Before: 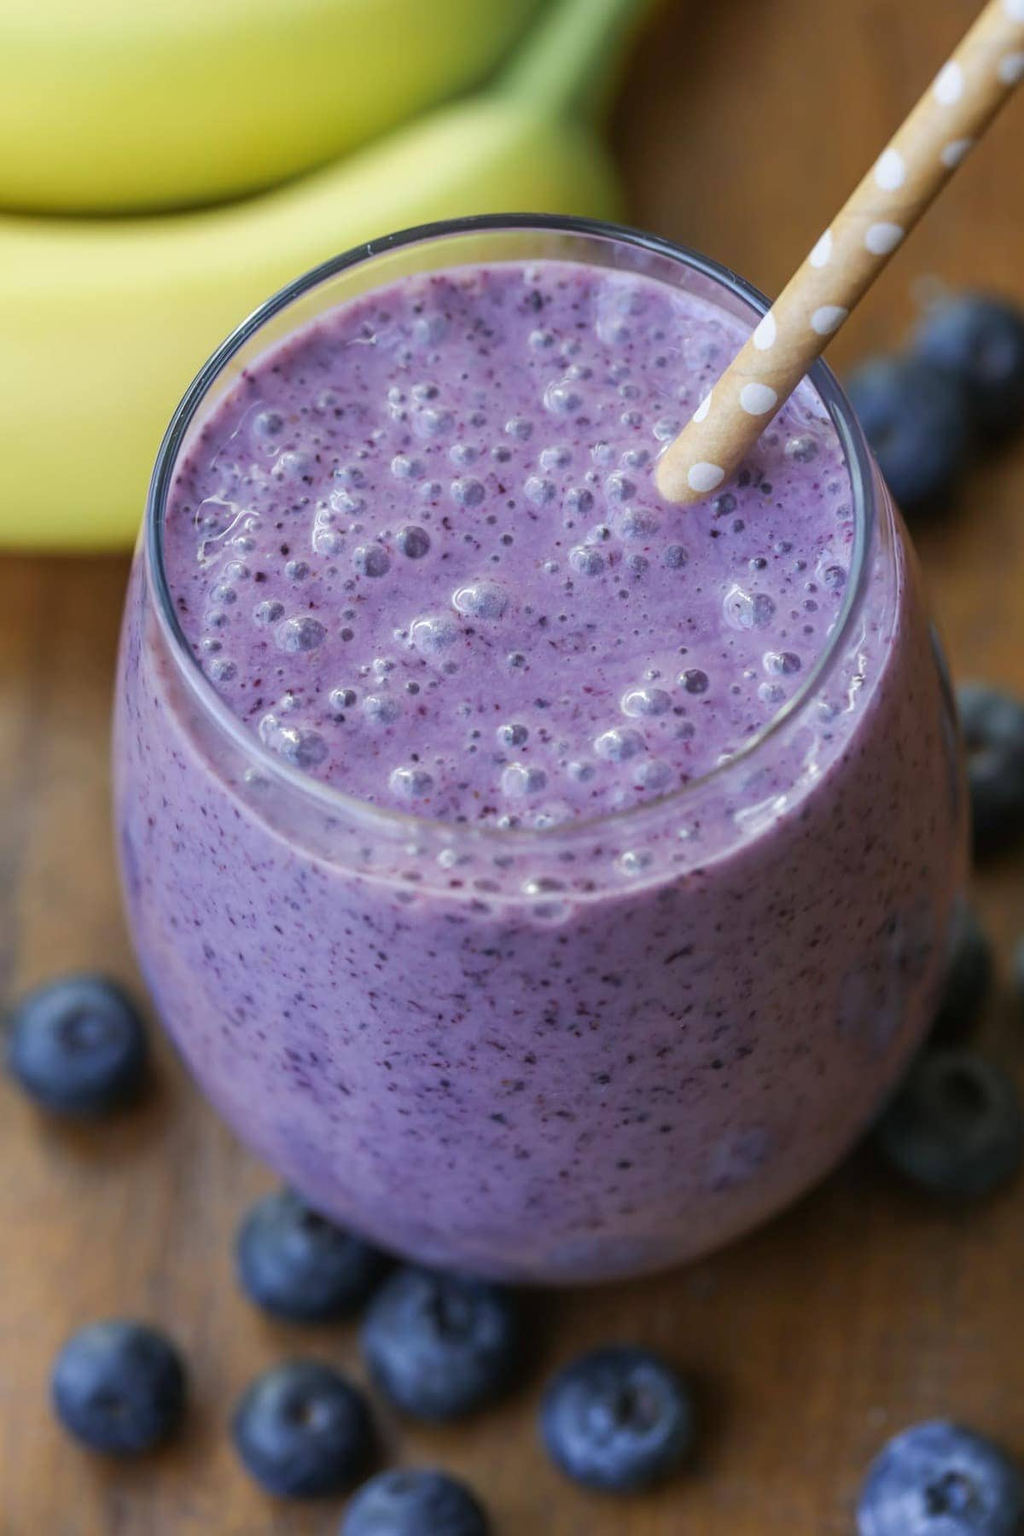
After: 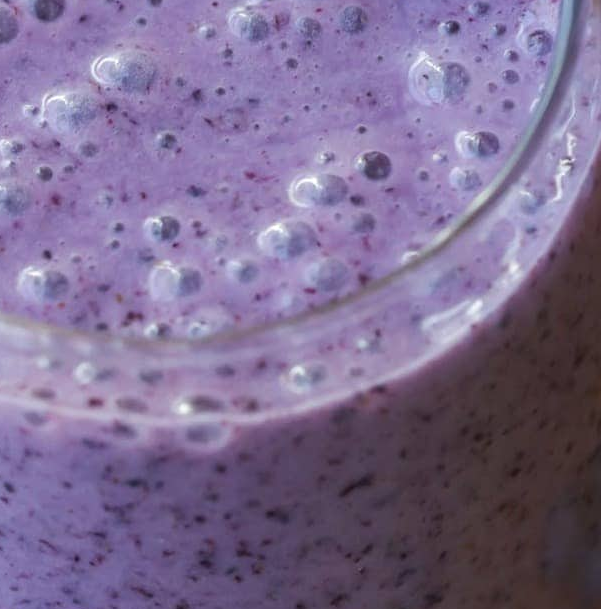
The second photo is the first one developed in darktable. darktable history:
crop: left 36.661%, top 35.201%, right 13.178%, bottom 30.932%
